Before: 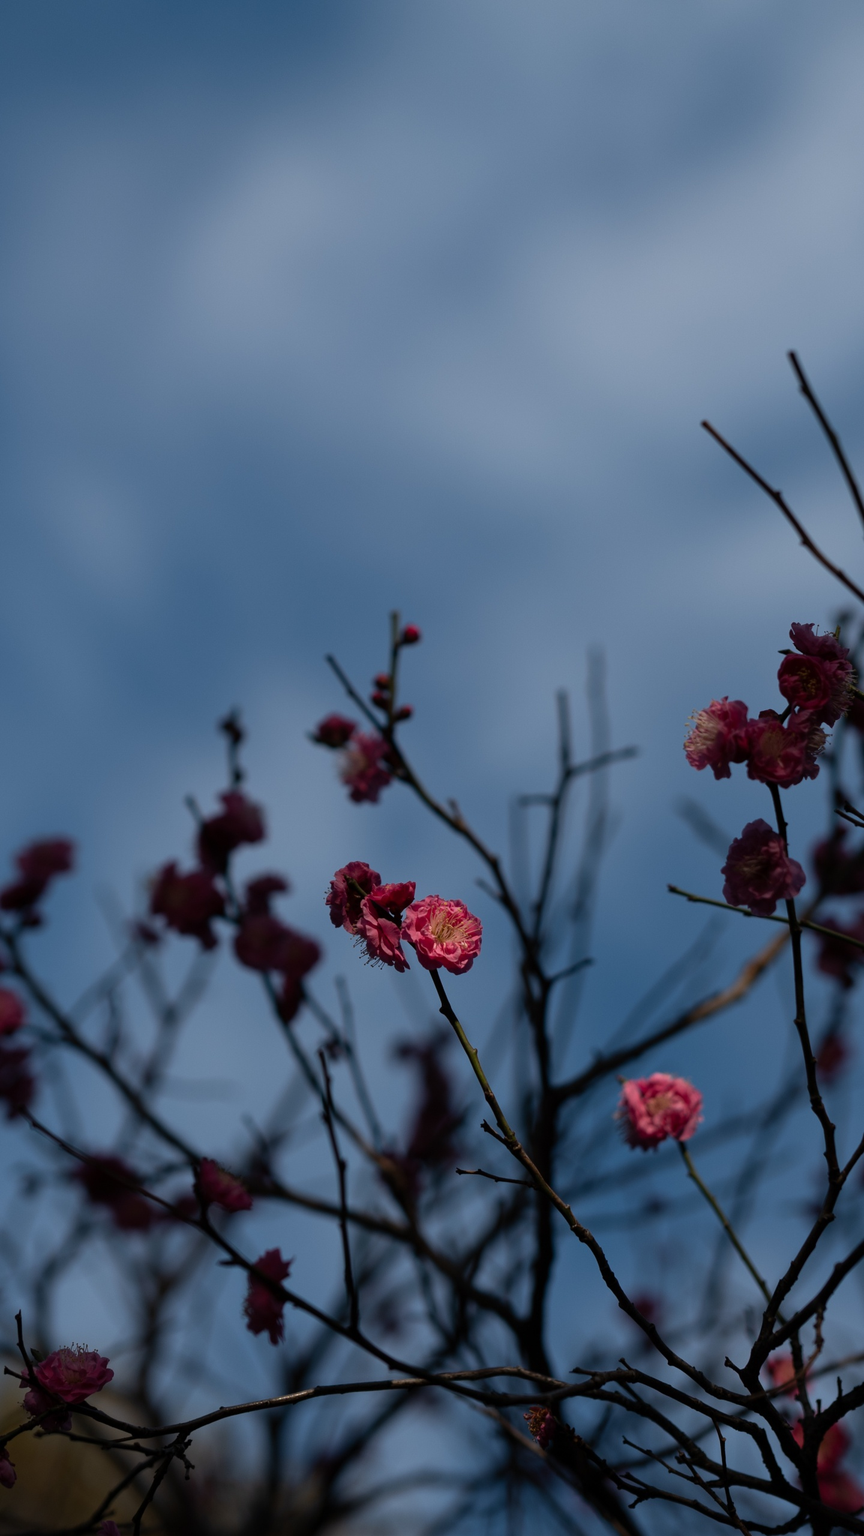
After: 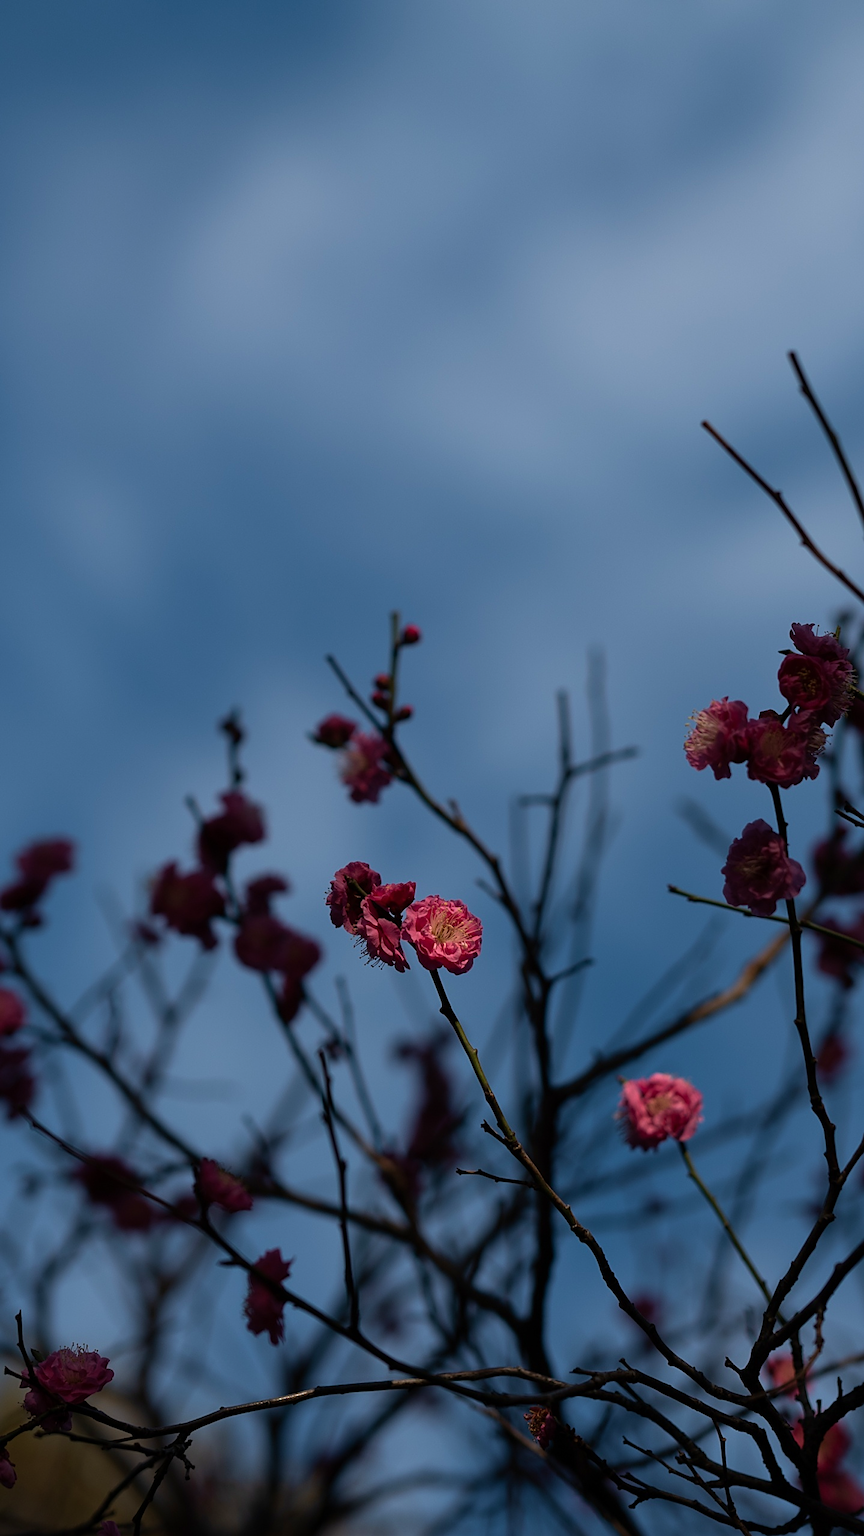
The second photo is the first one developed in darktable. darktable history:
sharpen: amount 0.475
velvia: strength 27.12%
